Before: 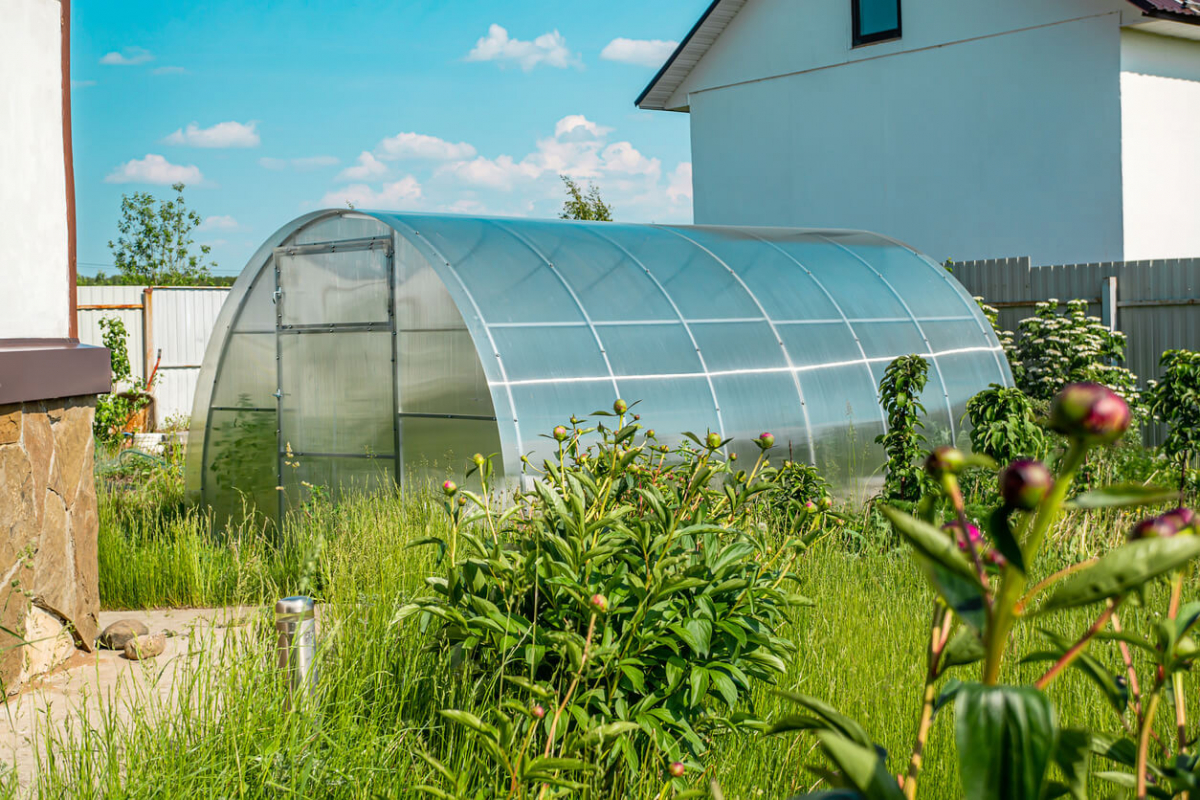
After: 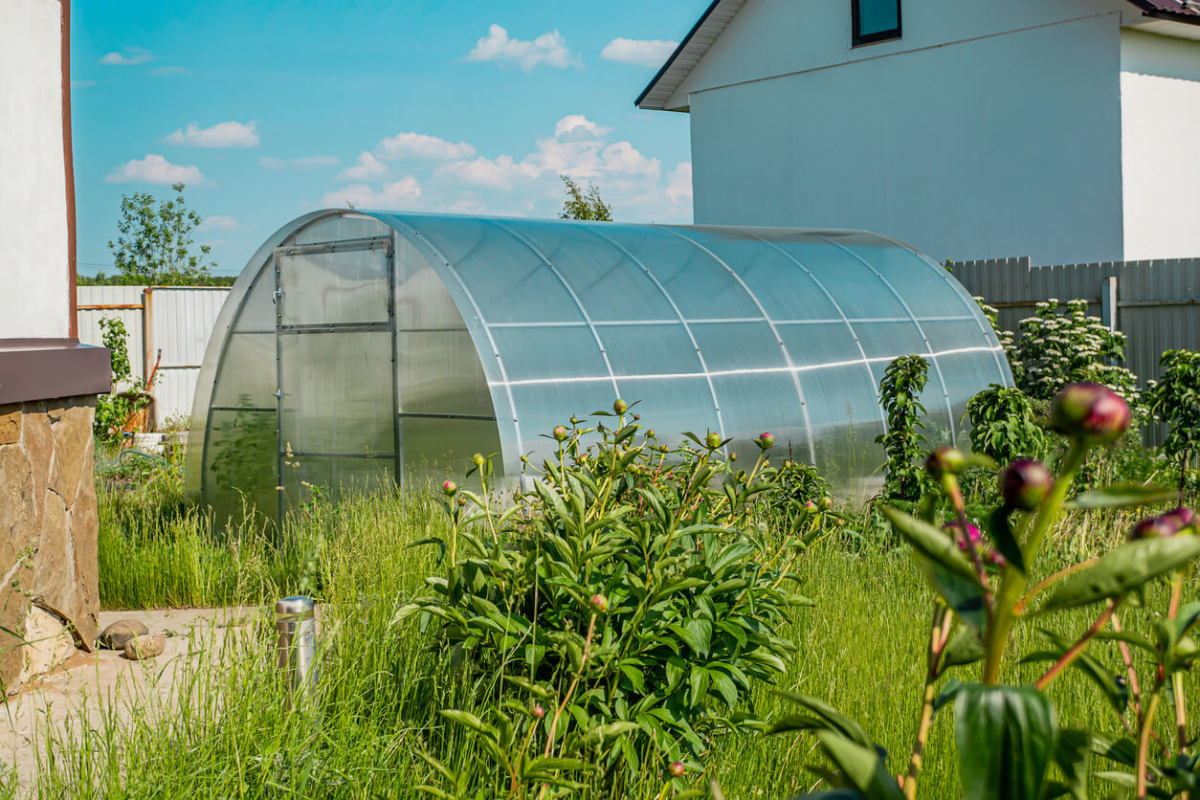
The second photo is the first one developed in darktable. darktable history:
exposure: exposure -0.217 EV, compensate highlight preservation false
